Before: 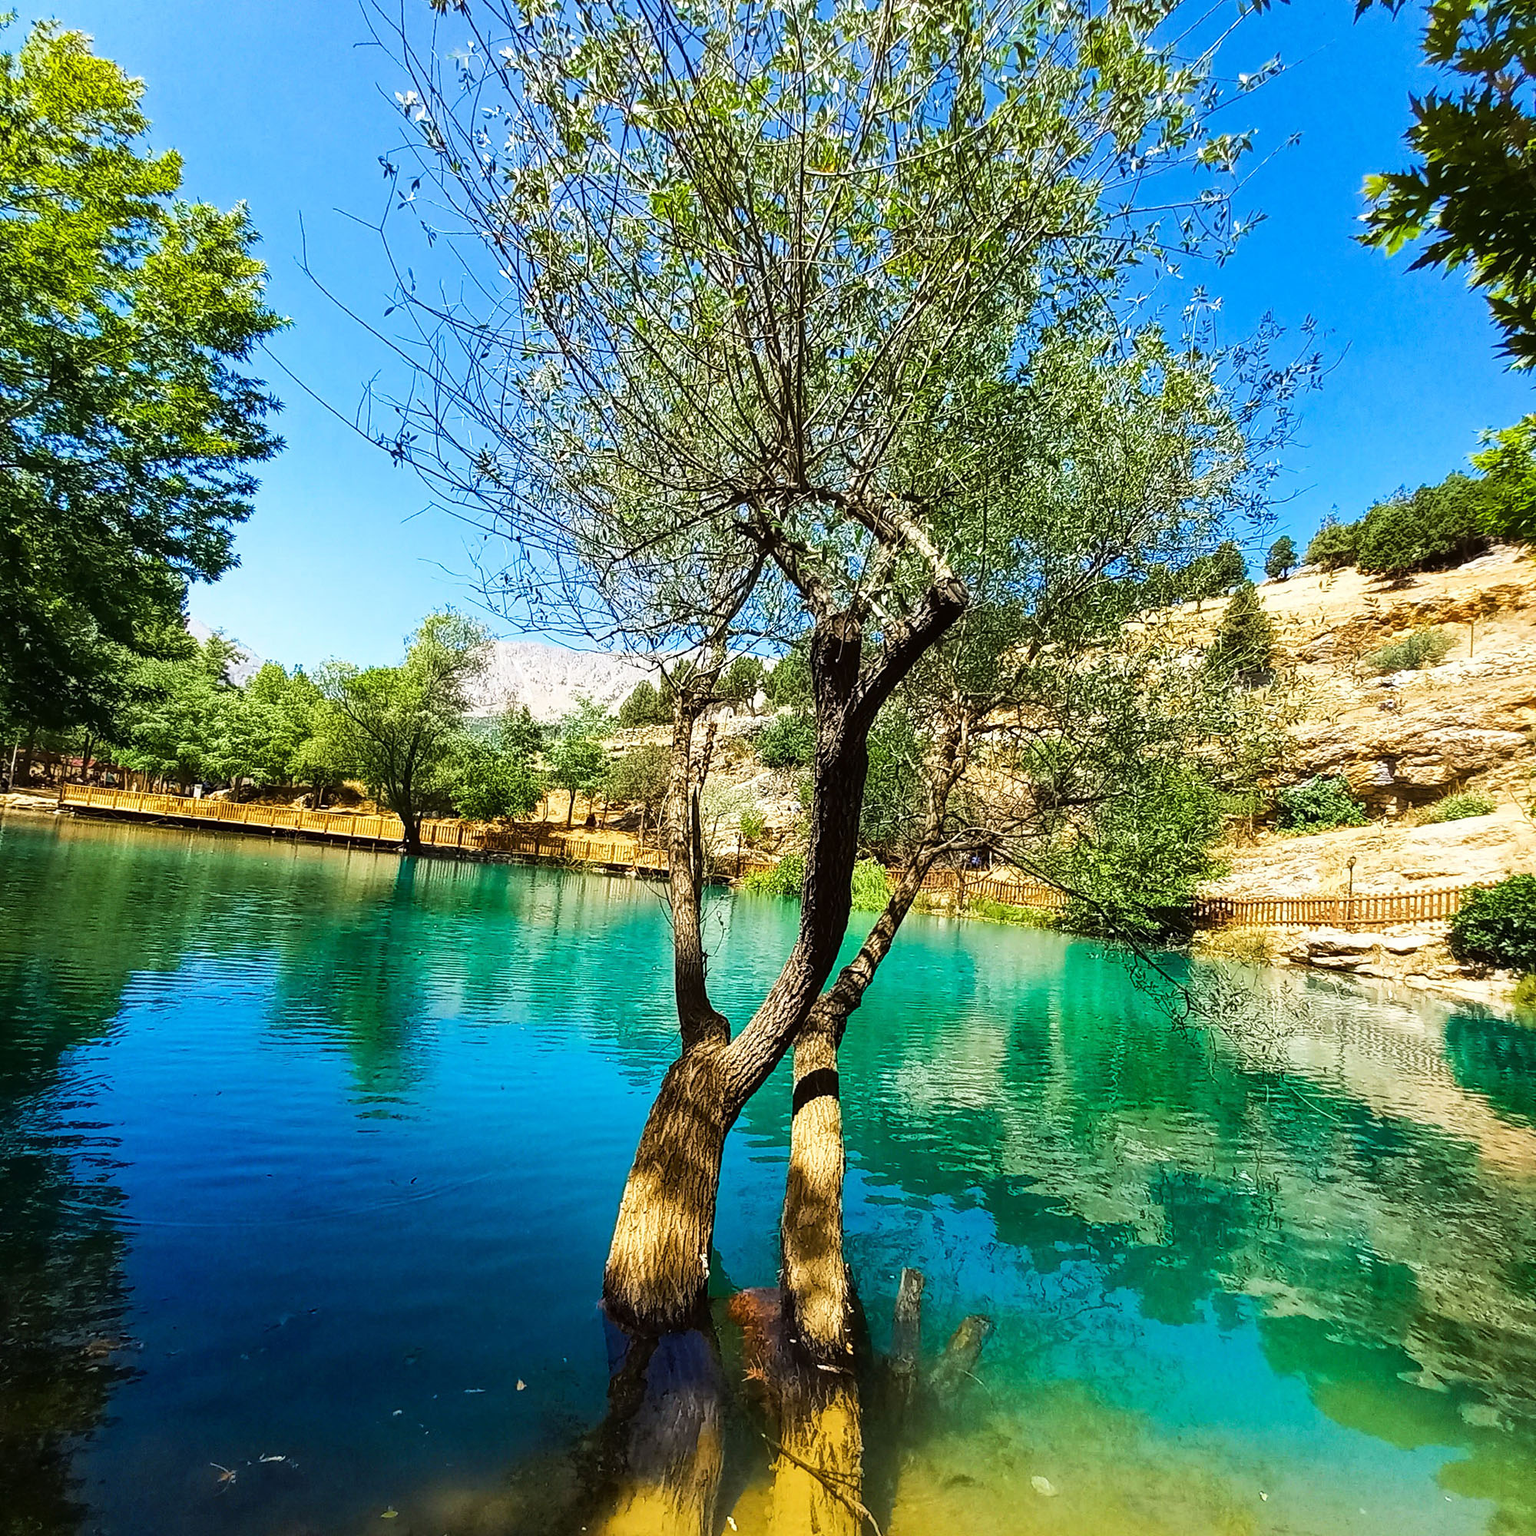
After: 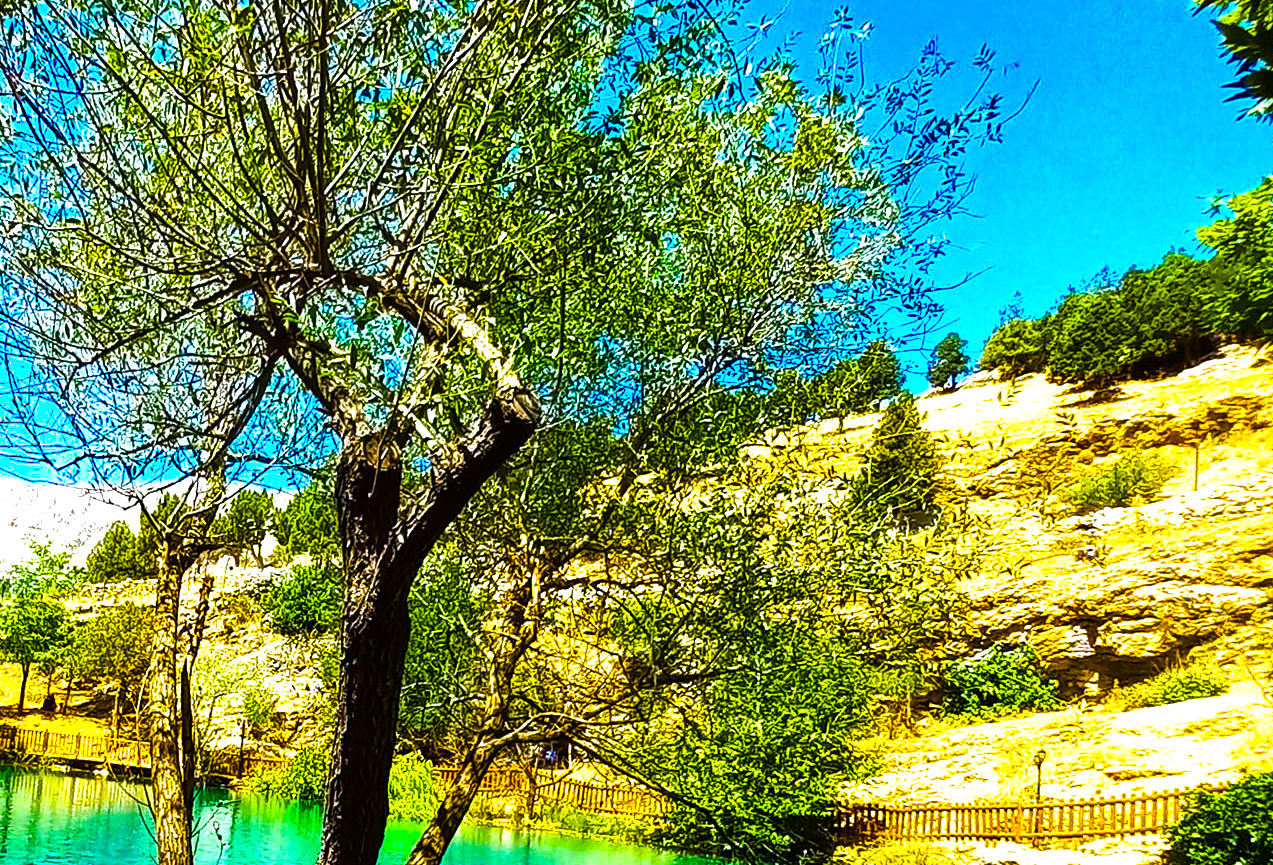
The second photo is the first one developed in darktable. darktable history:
tone equalizer: on, module defaults
white balance: red 0.983, blue 1.036
crop: left 36.005%, top 18.293%, right 0.31%, bottom 38.444%
color balance rgb: linear chroma grading › shadows -40%, linear chroma grading › highlights 40%, linear chroma grading › global chroma 45%, linear chroma grading › mid-tones -30%, perceptual saturation grading › global saturation 55%, perceptual saturation grading › highlights -50%, perceptual saturation grading › mid-tones 40%, perceptual saturation grading › shadows 30%, perceptual brilliance grading › global brilliance 20%, perceptual brilliance grading › shadows -40%, global vibrance 35%
